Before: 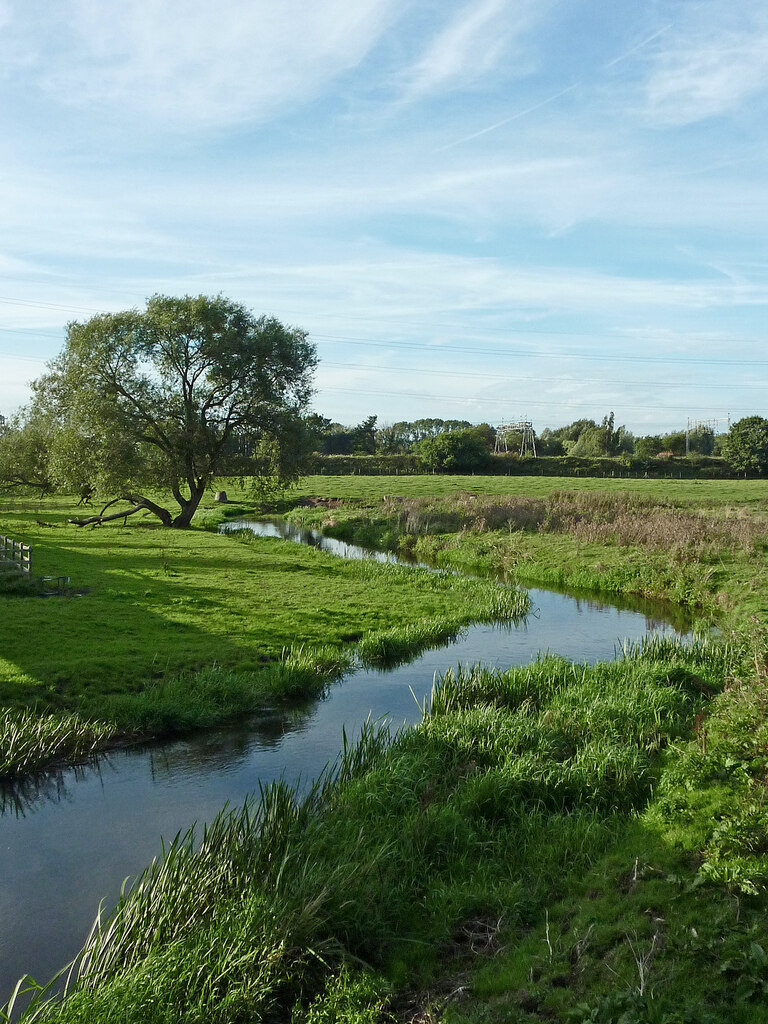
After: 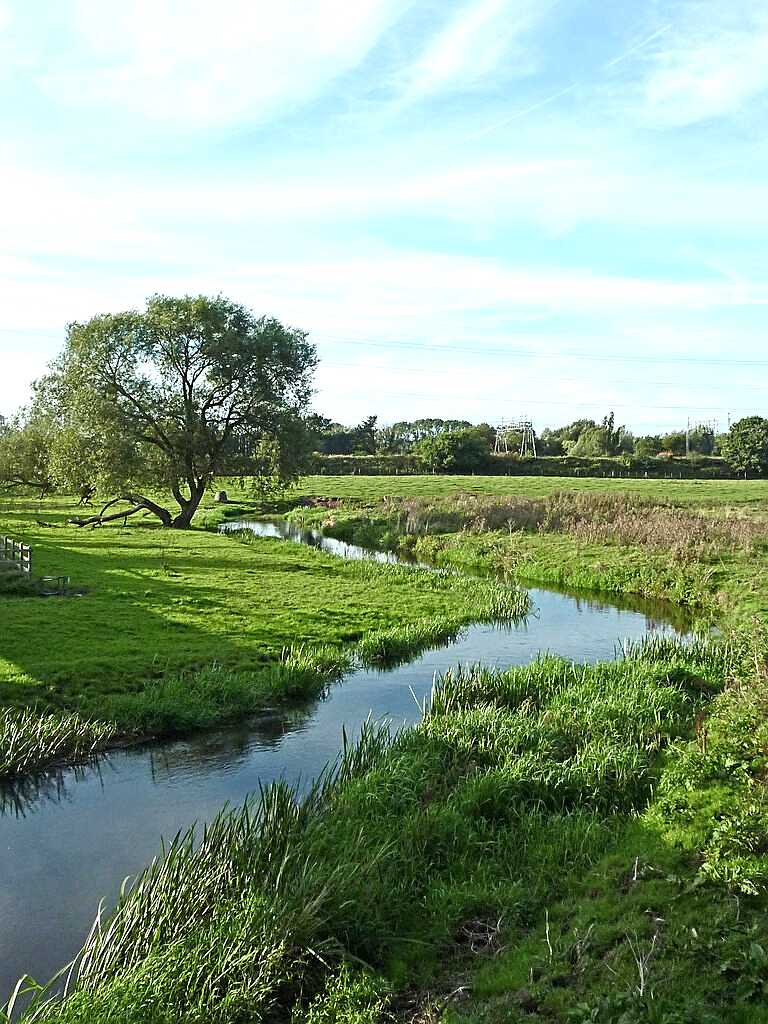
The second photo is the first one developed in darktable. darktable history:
white balance: emerald 1
exposure: exposure 0.6 EV, compensate highlight preservation false
sharpen: on, module defaults
